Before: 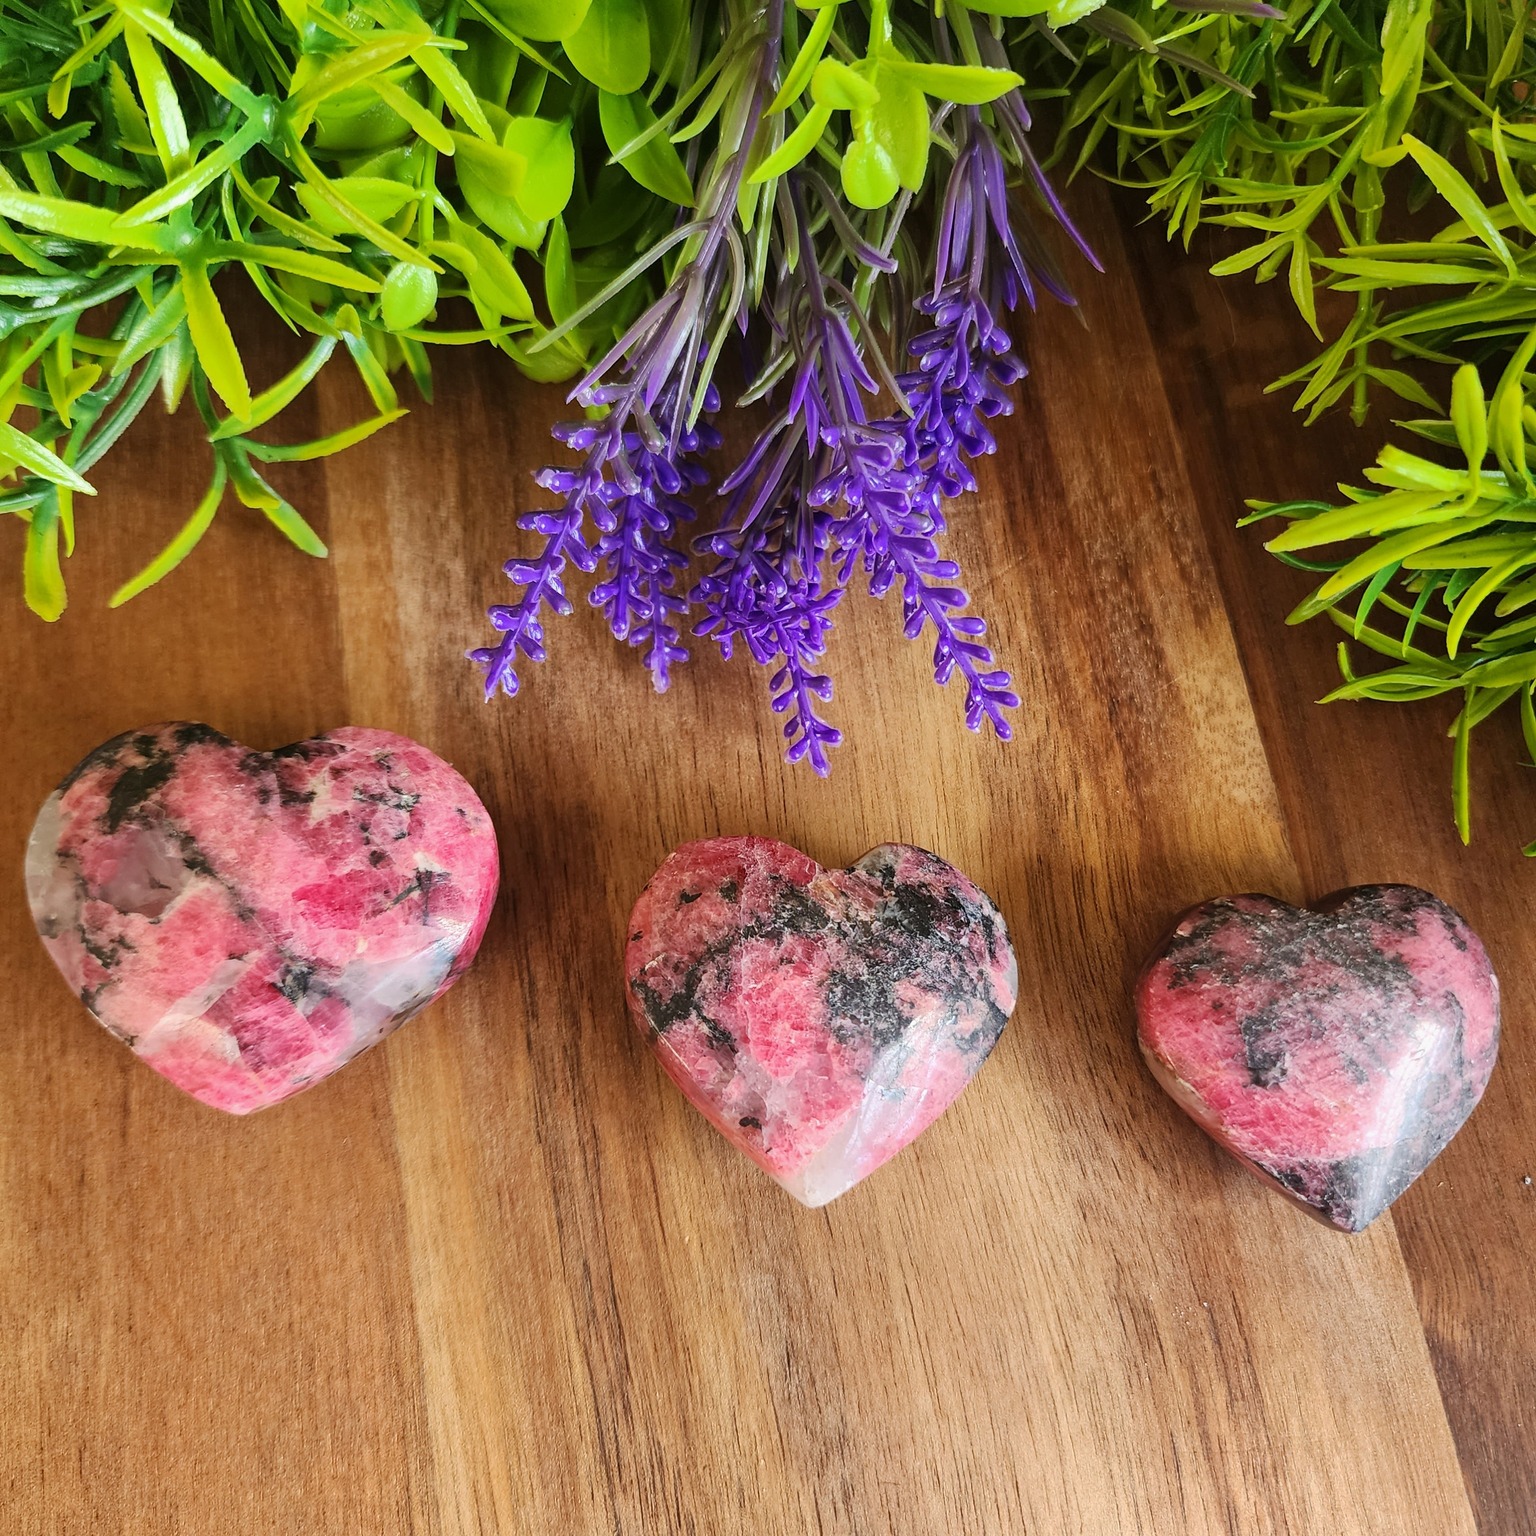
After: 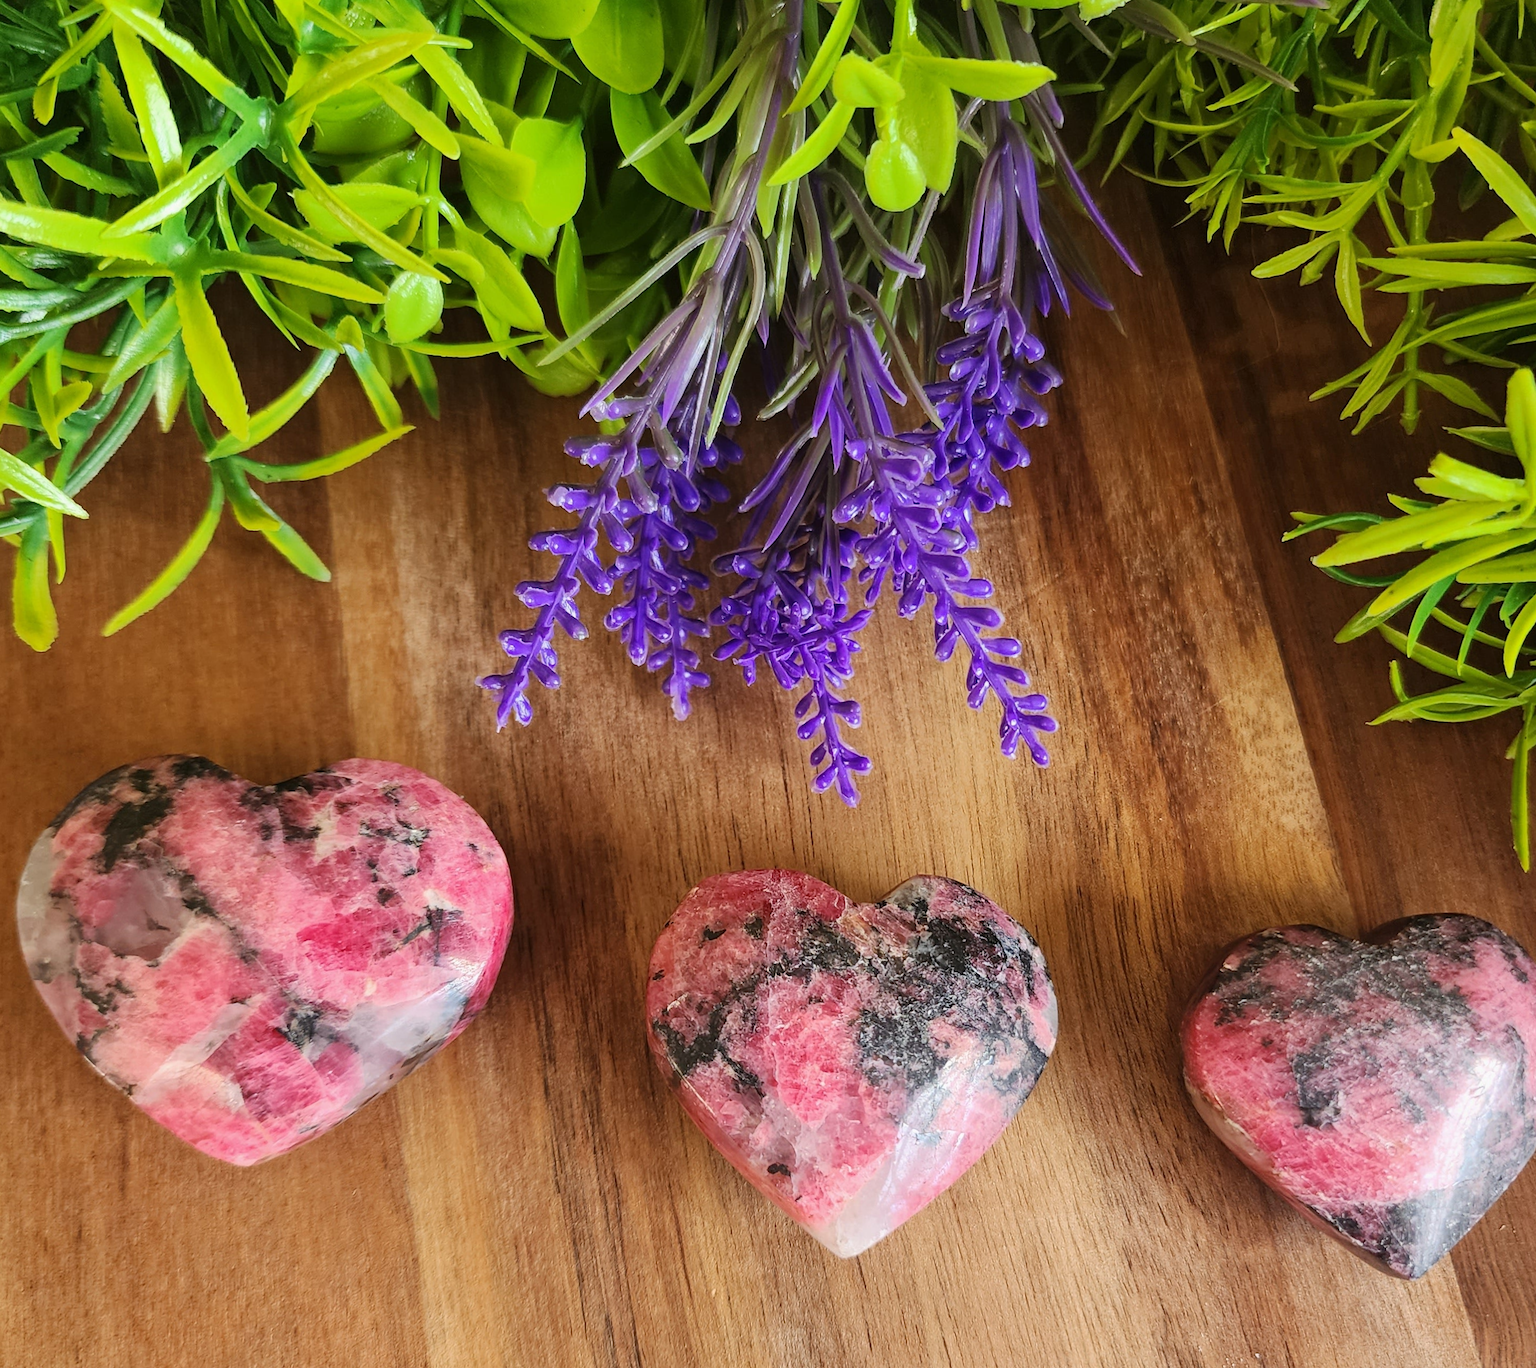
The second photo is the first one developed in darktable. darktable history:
crop and rotate: angle 0.524°, left 0.238%, right 3.405%, bottom 14.152%
